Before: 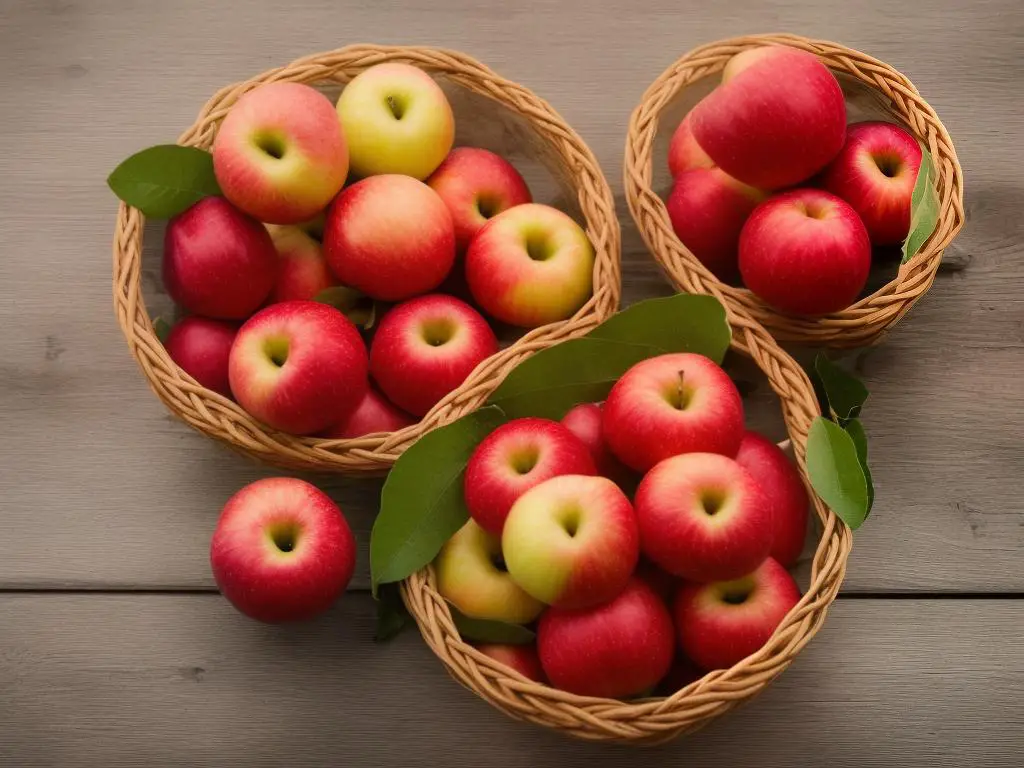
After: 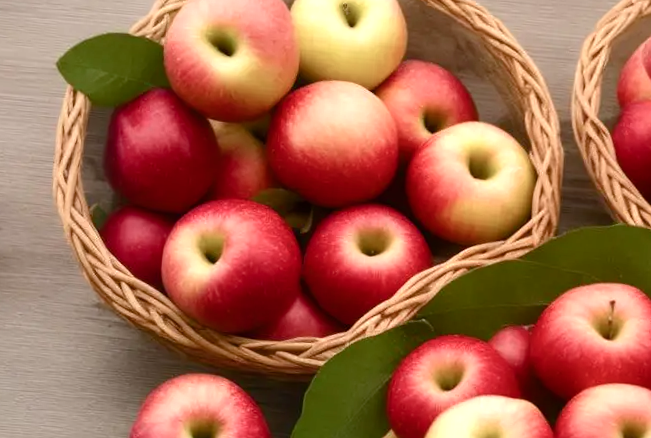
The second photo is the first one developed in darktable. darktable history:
crop and rotate: angle -4.76°, left 2.105%, top 6.782%, right 27.435%, bottom 30.059%
color balance rgb: linear chroma grading › shadows -2.185%, linear chroma grading › highlights -14.983%, linear chroma grading › global chroma -9.968%, linear chroma grading › mid-tones -10.251%, perceptual saturation grading › global saturation -0.09%, perceptual saturation grading › highlights -25.307%, perceptual saturation grading › shadows 29.296%, perceptual brilliance grading › global brilliance -4.489%, perceptual brilliance grading › highlights 25.087%, perceptual brilliance grading › mid-tones 7.516%, perceptual brilliance grading › shadows -4.807%, global vibrance 20%
